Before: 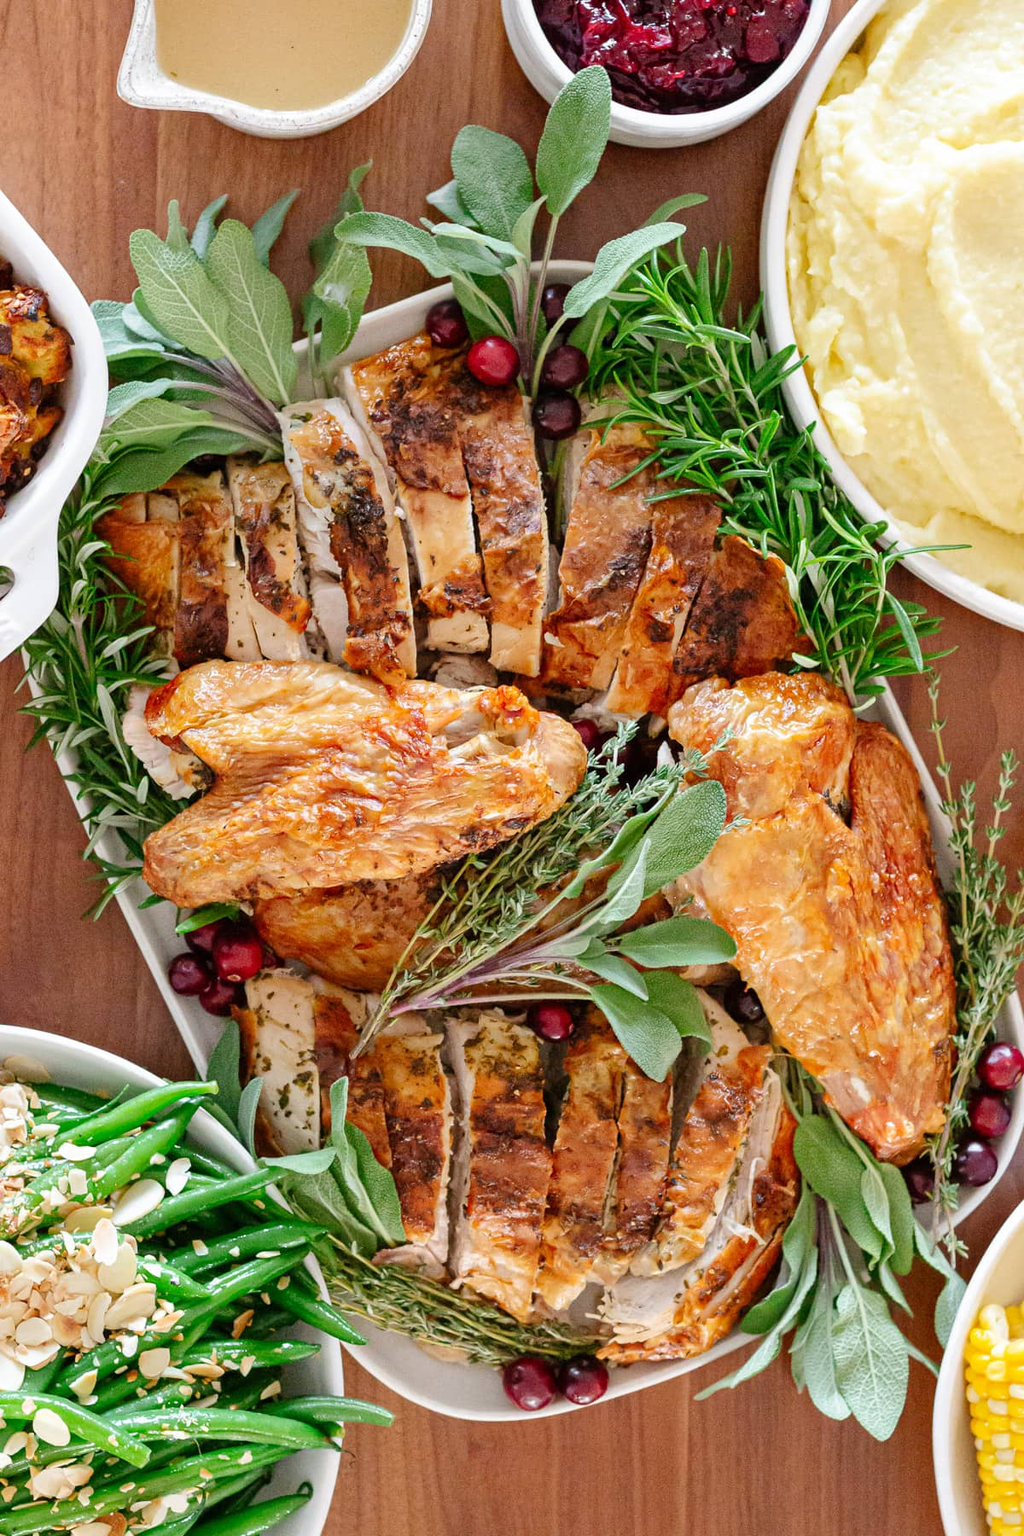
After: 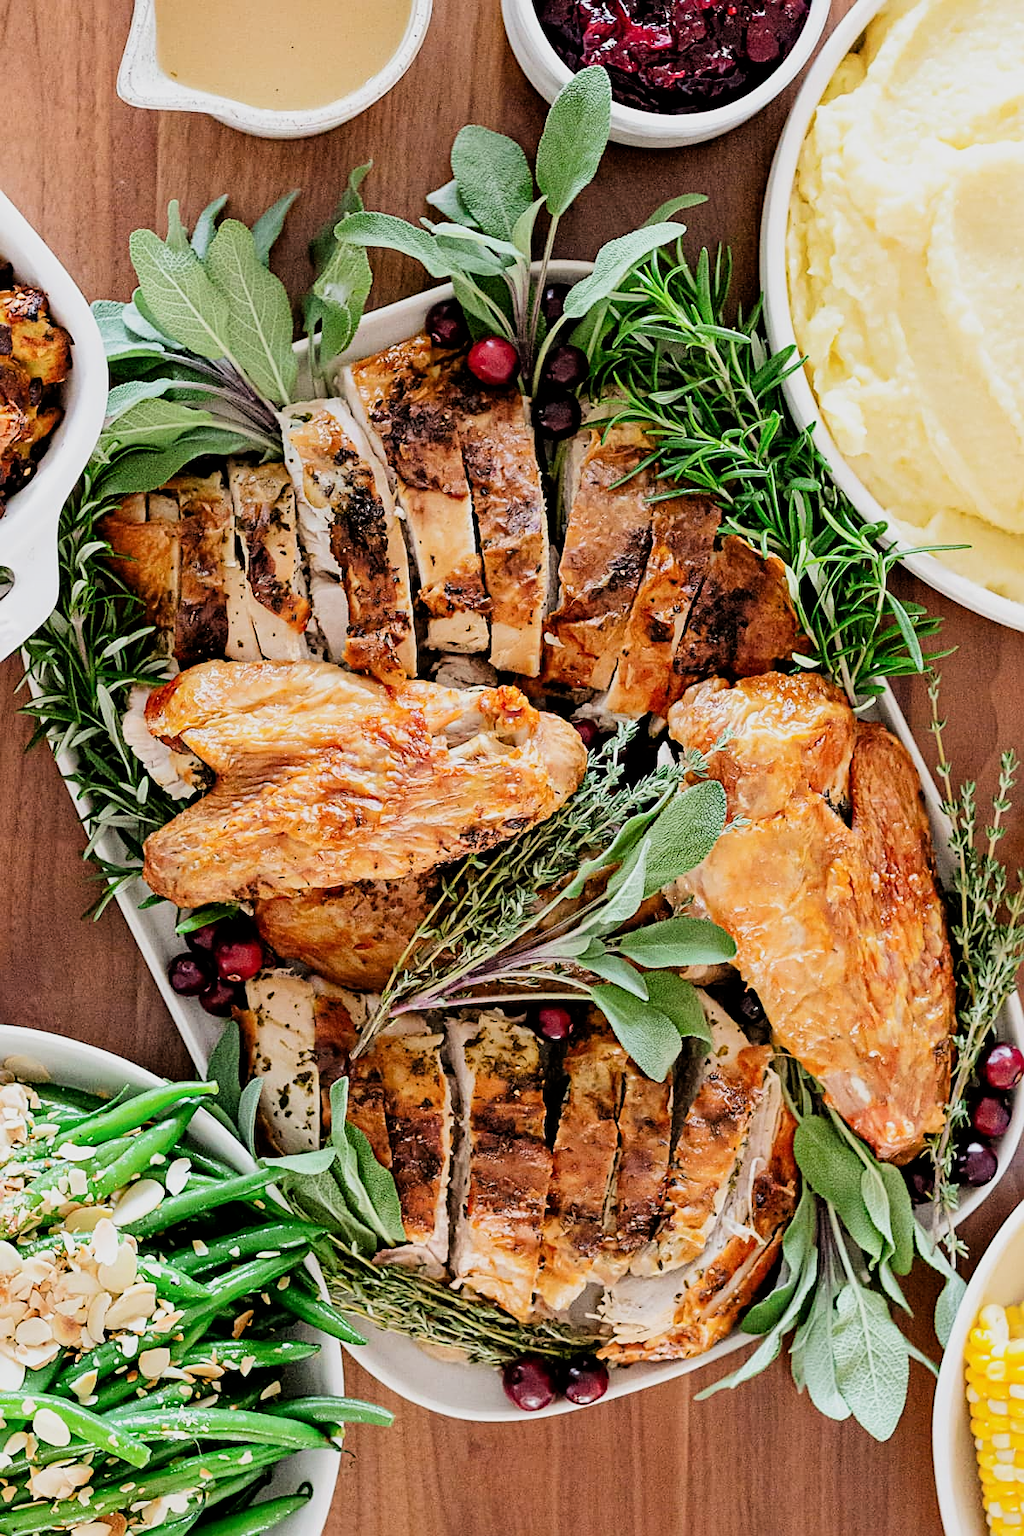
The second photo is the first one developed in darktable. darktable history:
filmic rgb: black relative exposure -5 EV, hardness 2.88, contrast 1.4, highlights saturation mix -20%
sharpen: on, module defaults
